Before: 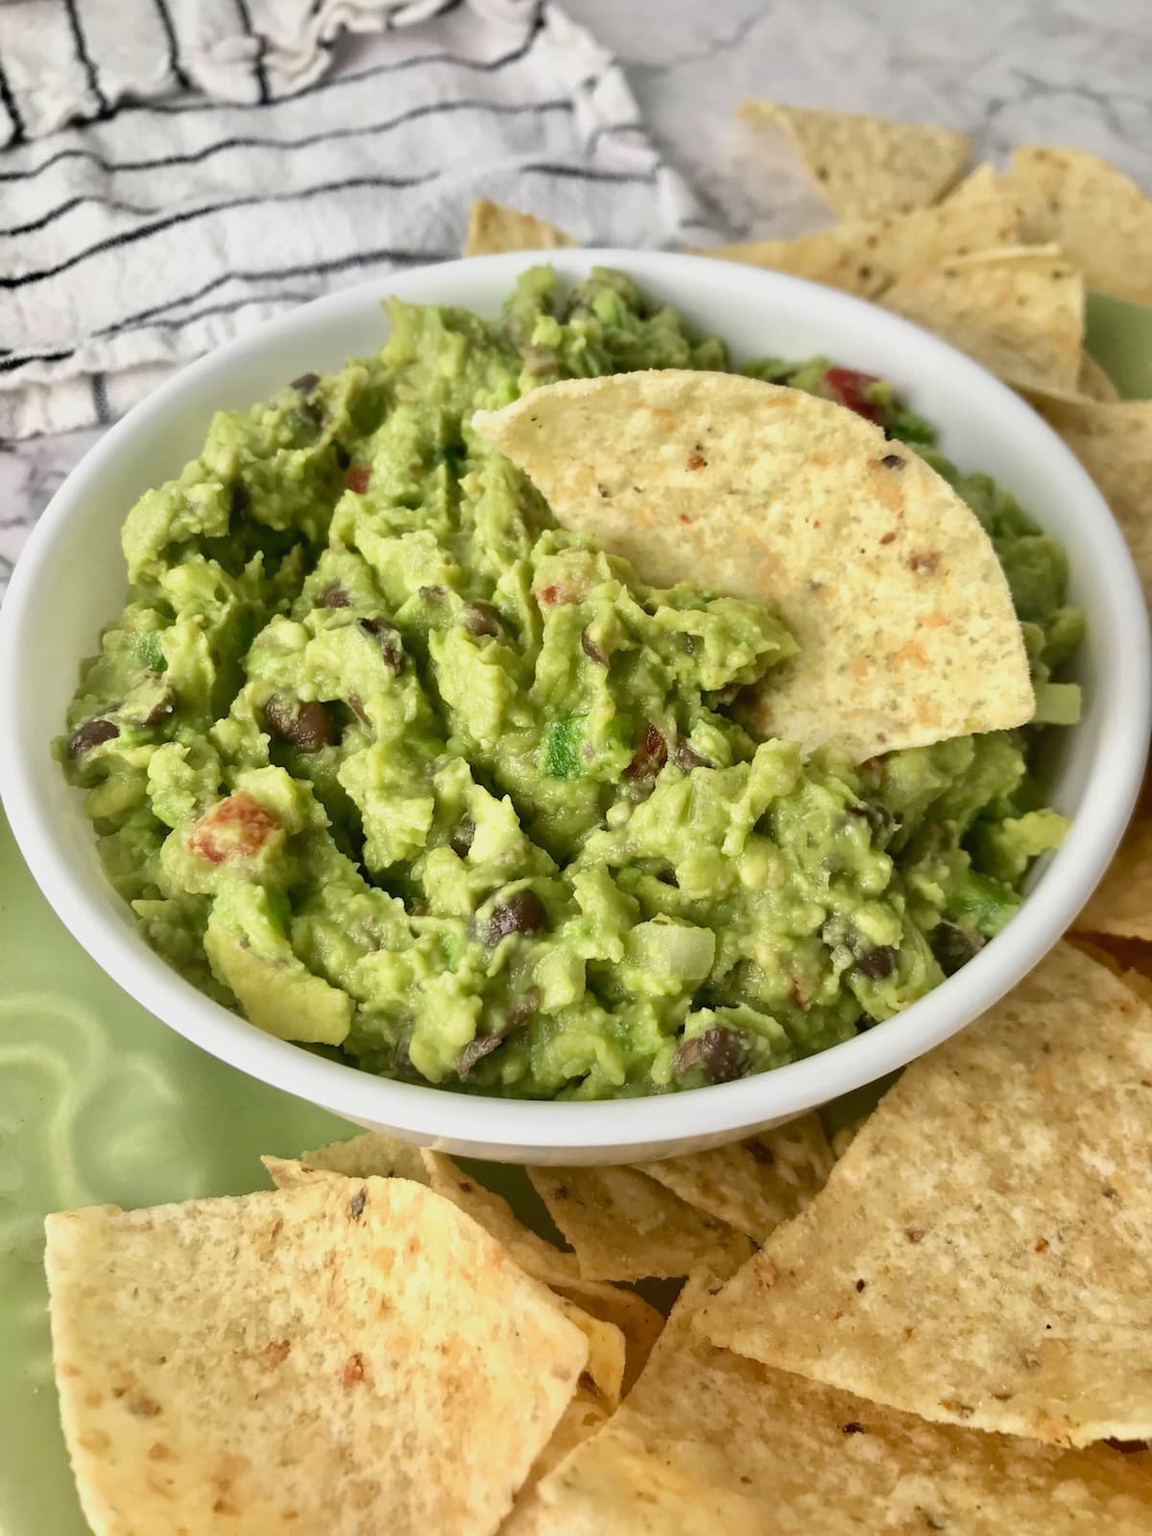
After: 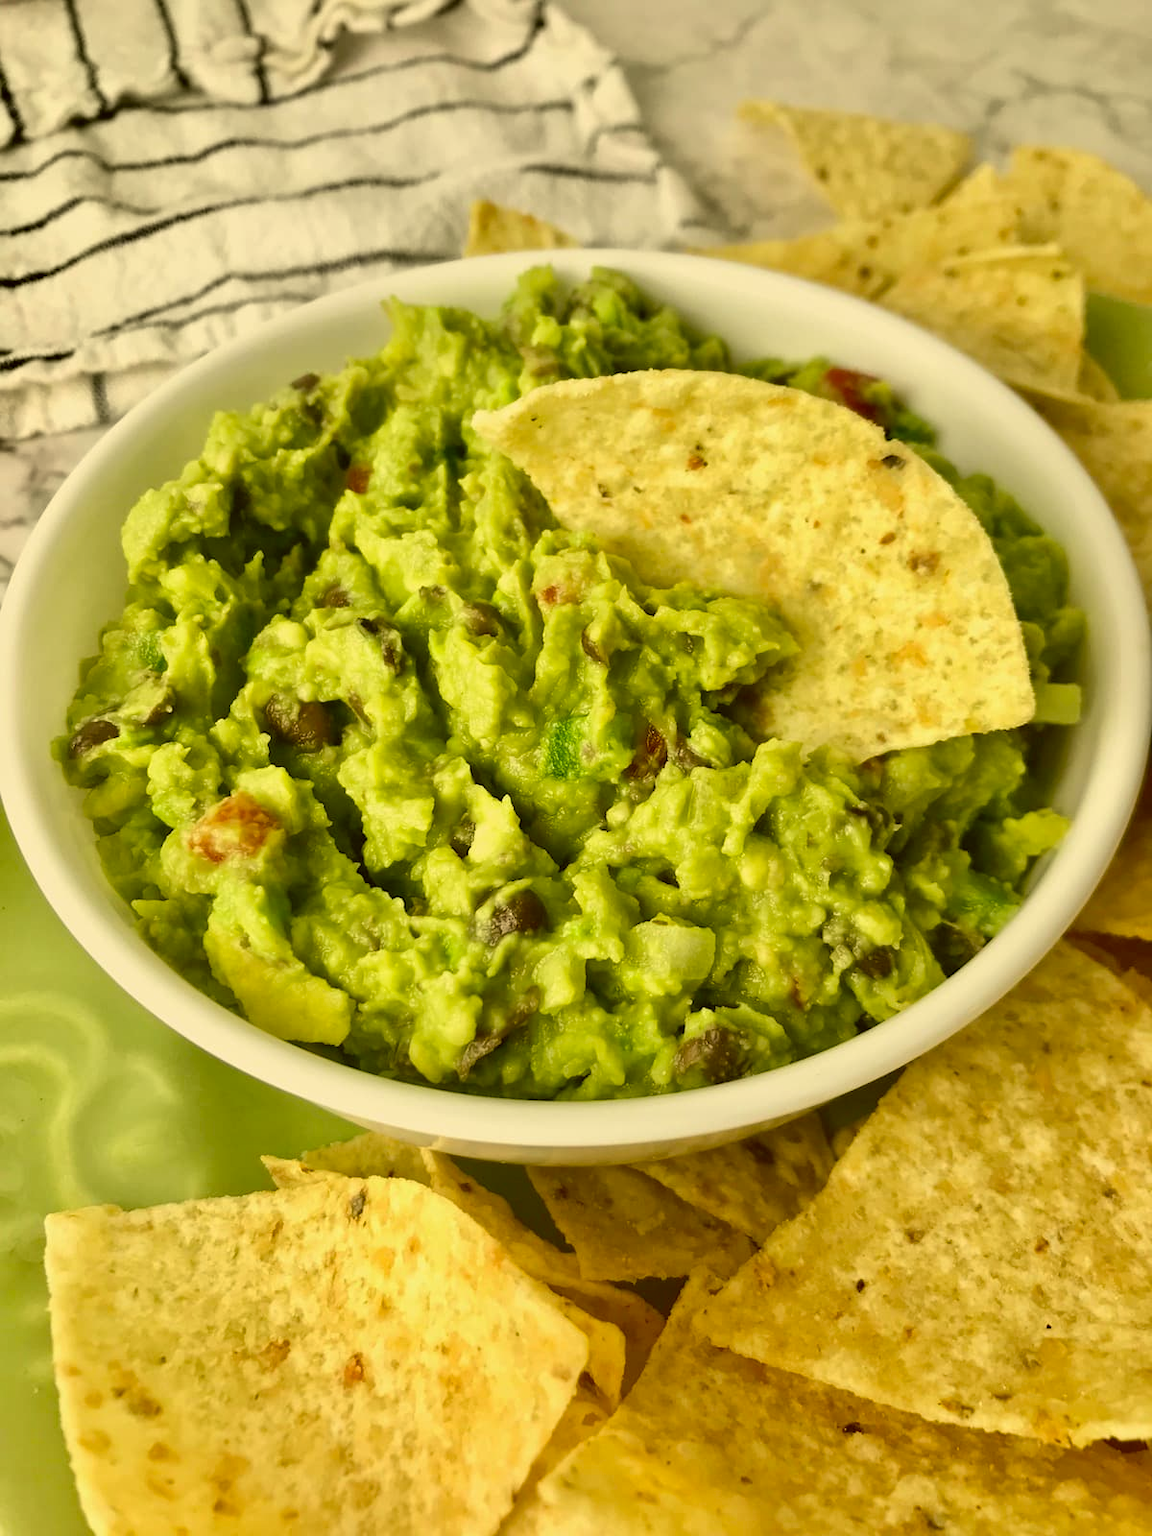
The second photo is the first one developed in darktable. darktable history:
color correction: highlights a* 0.174, highlights b* 29.25, shadows a* -0.163, shadows b* 21.17
